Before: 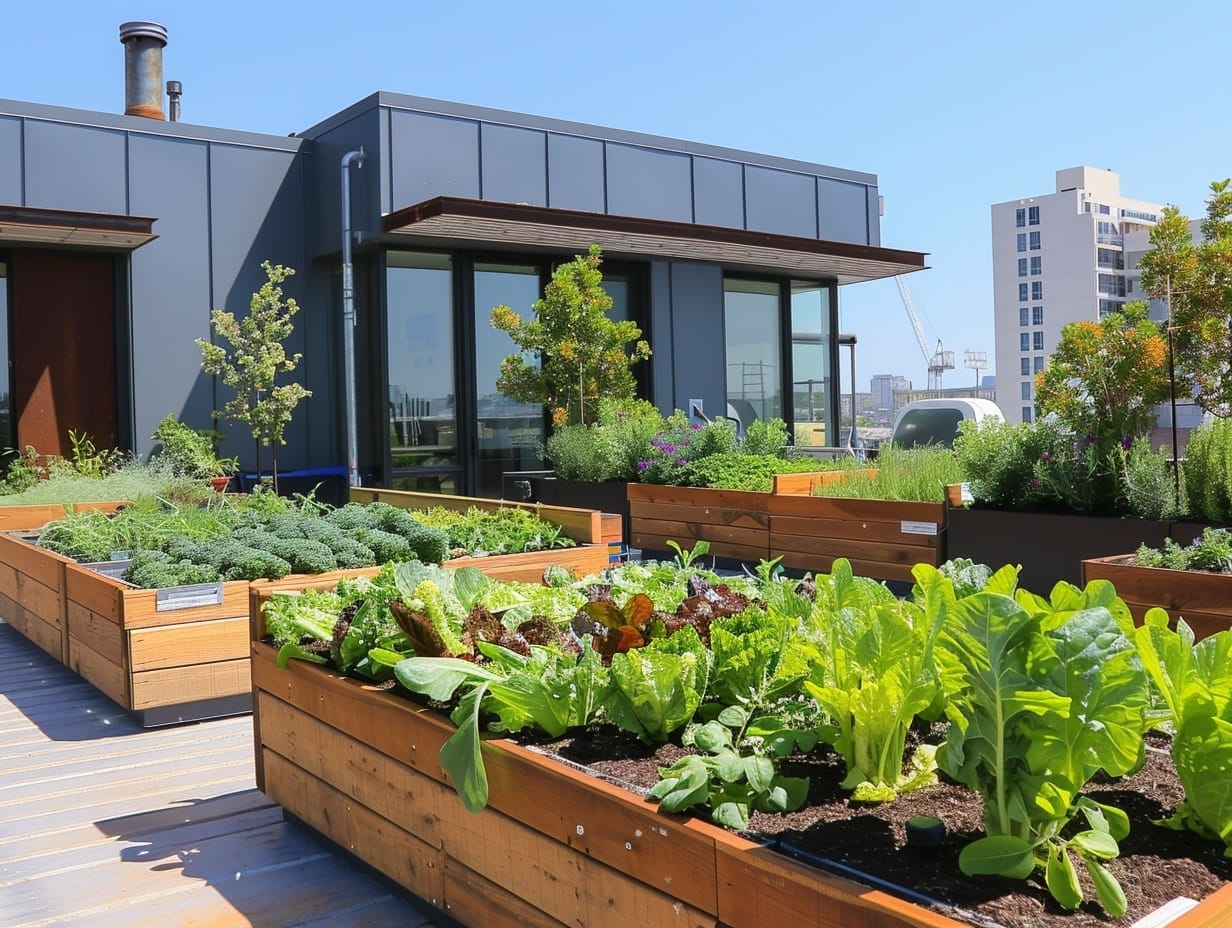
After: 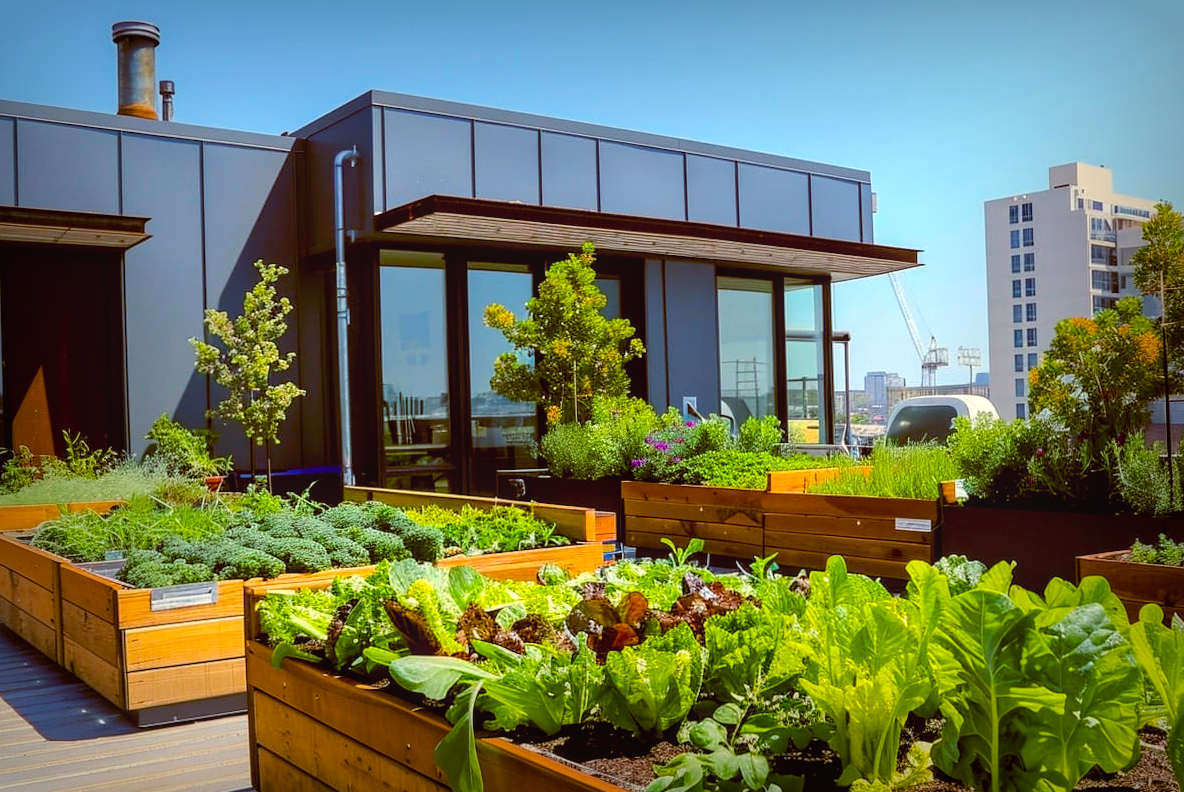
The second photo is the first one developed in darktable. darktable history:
color balance: lift [1, 1.015, 1.004, 0.985], gamma [1, 0.958, 0.971, 1.042], gain [1, 0.956, 0.977, 1.044]
exposure: black level correction 0.01, exposure 0.014 EV, compensate highlight preservation false
local contrast: detail 110%
vignetting: fall-off start 53.2%, brightness -0.594, saturation 0, automatic ratio true, width/height ratio 1.313, shape 0.22, unbound false
color balance rgb: linear chroma grading › global chroma 15%, perceptual saturation grading › global saturation 30%
tone equalizer: -8 EV -0.417 EV, -7 EV -0.389 EV, -6 EV -0.333 EV, -5 EV -0.222 EV, -3 EV 0.222 EV, -2 EV 0.333 EV, -1 EV 0.389 EV, +0 EV 0.417 EV, edges refinement/feathering 500, mask exposure compensation -1.57 EV, preserve details no
crop and rotate: angle 0.2°, left 0.275%, right 3.127%, bottom 14.18%
white balance: red 1.029, blue 0.92
